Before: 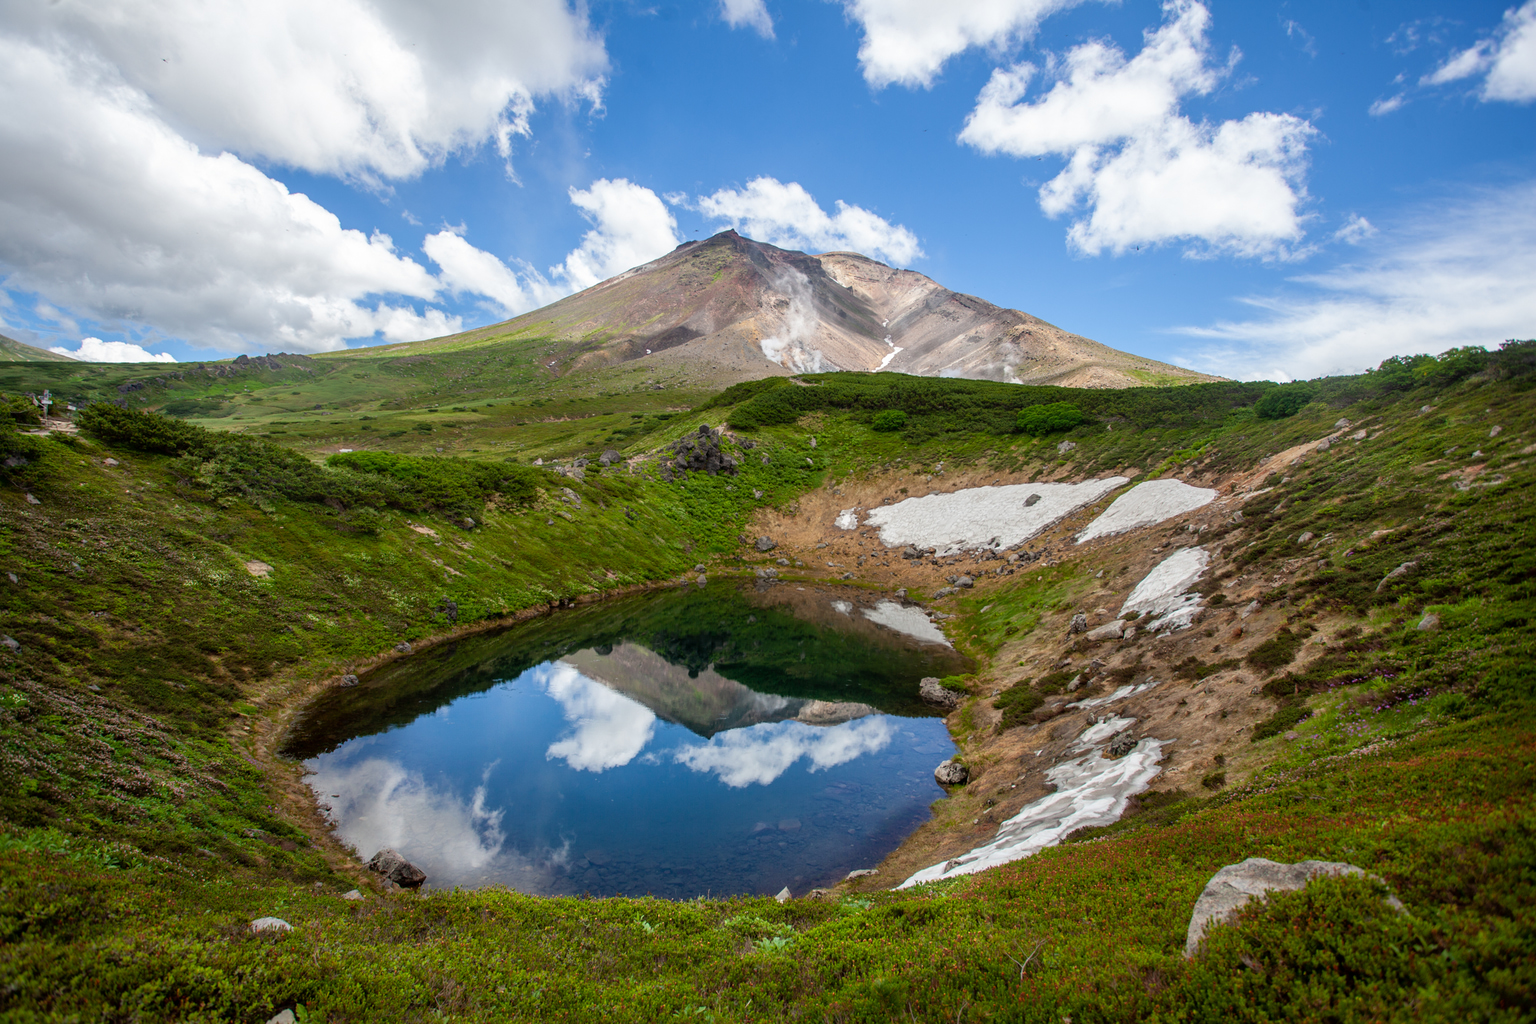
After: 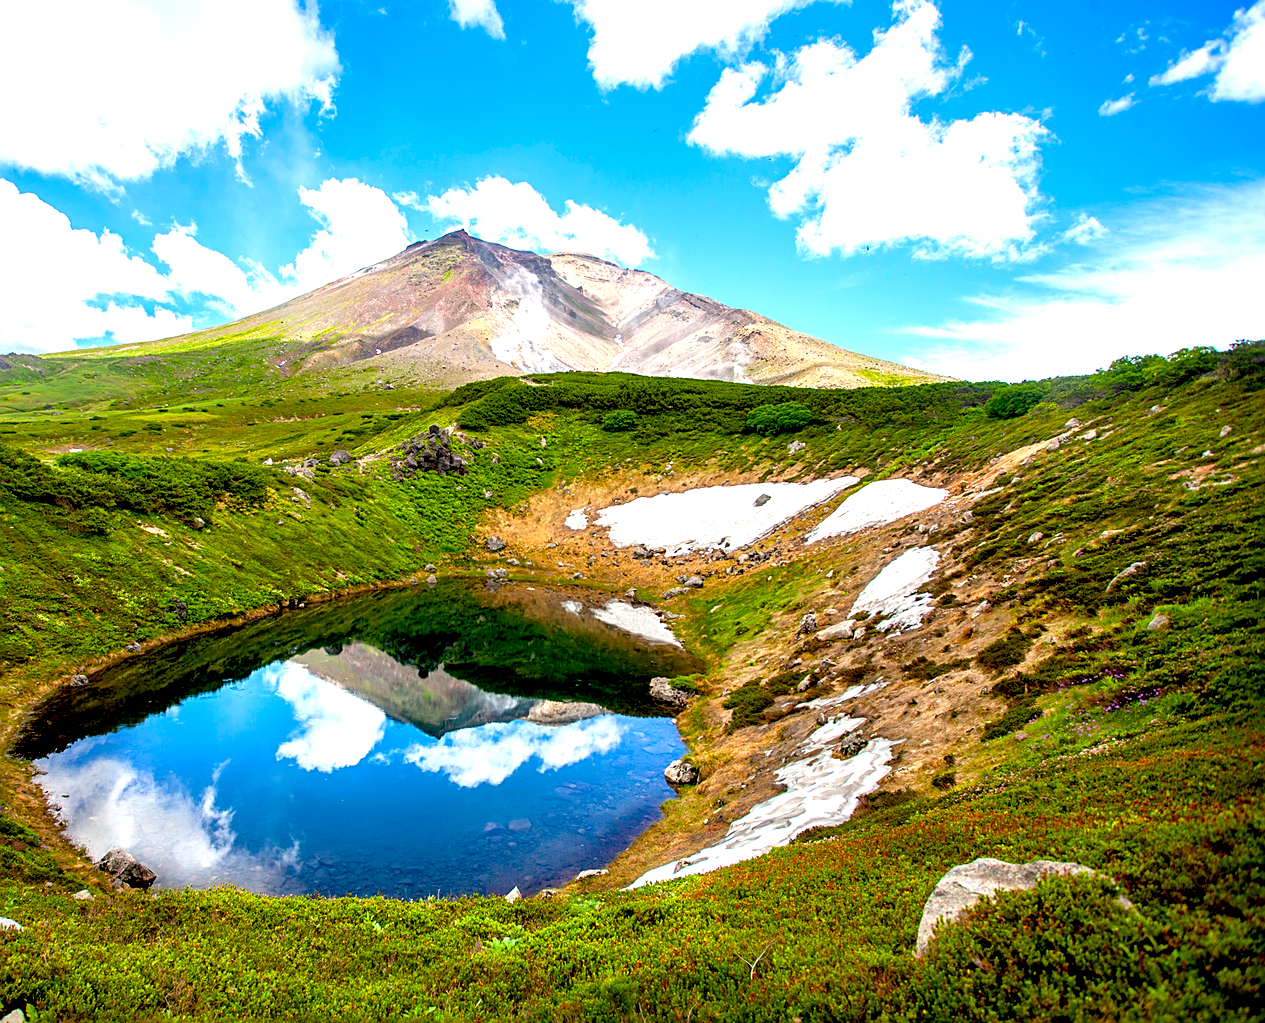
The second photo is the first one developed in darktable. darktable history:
exposure: black level correction 0.011, exposure 1.088 EV, compensate exposure bias true, compensate highlight preservation false
color balance rgb: perceptual saturation grading › global saturation 30%, global vibrance 20%
sharpen: on, module defaults
crop: left 17.582%, bottom 0.031%
